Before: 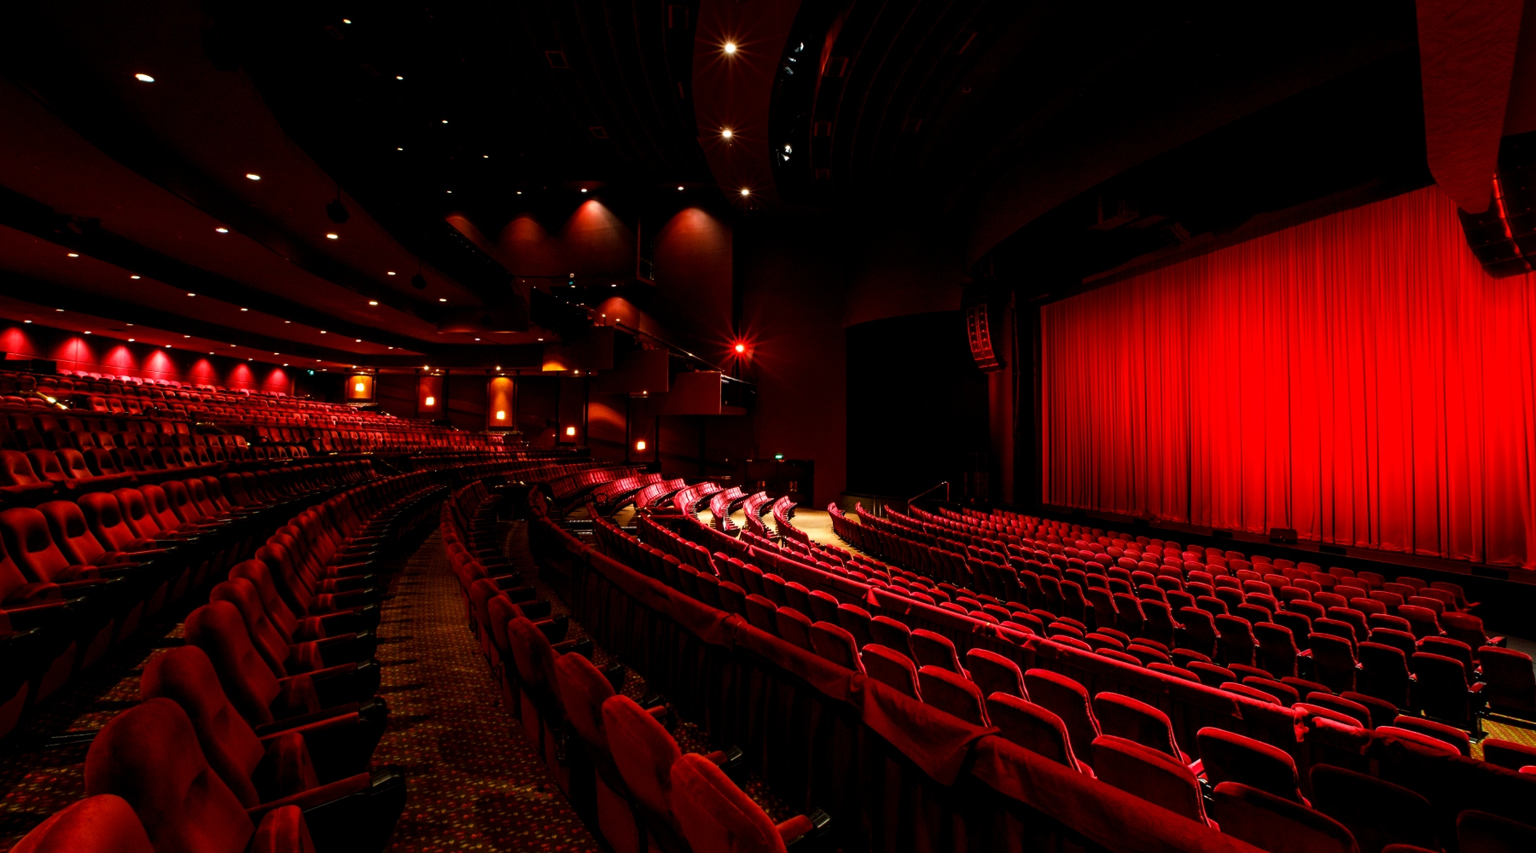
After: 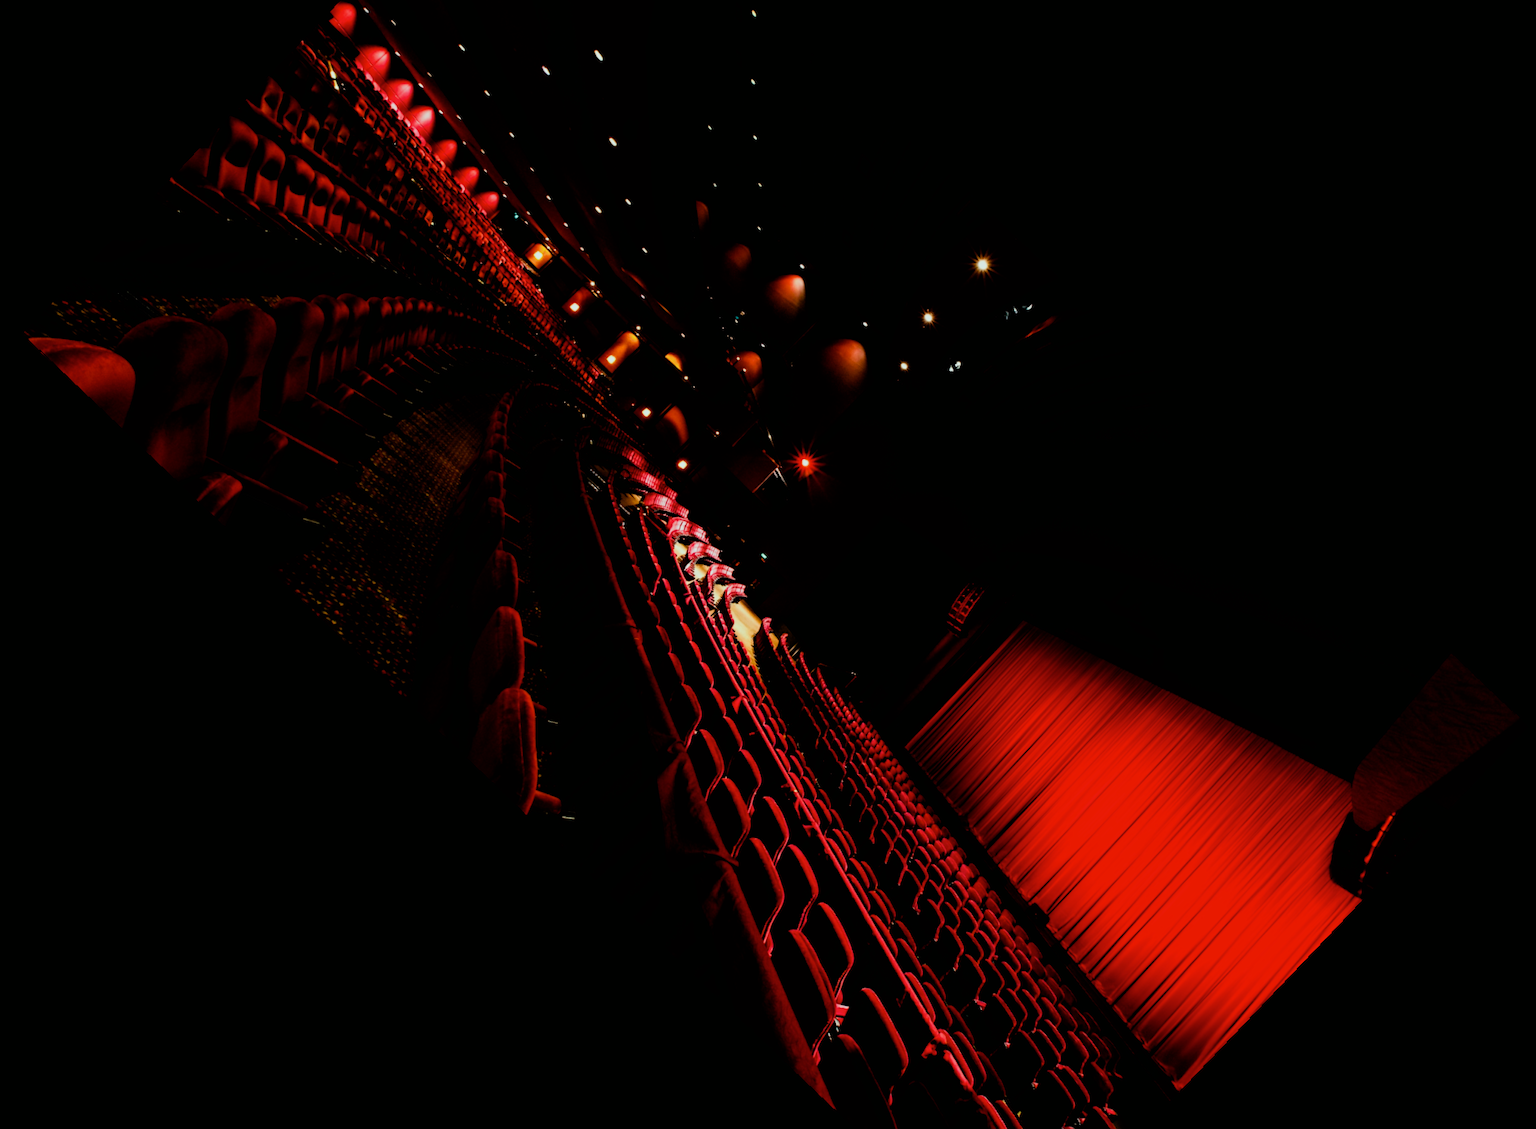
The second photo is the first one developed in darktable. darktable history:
filmic rgb: black relative exposure -5 EV, hardness 2.88, contrast 1.3, highlights saturation mix -30%
color balance rgb: perceptual saturation grading › global saturation 20%, perceptual saturation grading › highlights -25%, perceptual saturation grading › shadows 25%
white balance: emerald 1
crop and rotate: angle -46.26°, top 16.234%, right 0.912%, bottom 11.704%
color correction: highlights a* -6.69, highlights b* 0.49
rotate and perspective: rotation -2.56°, automatic cropping off
